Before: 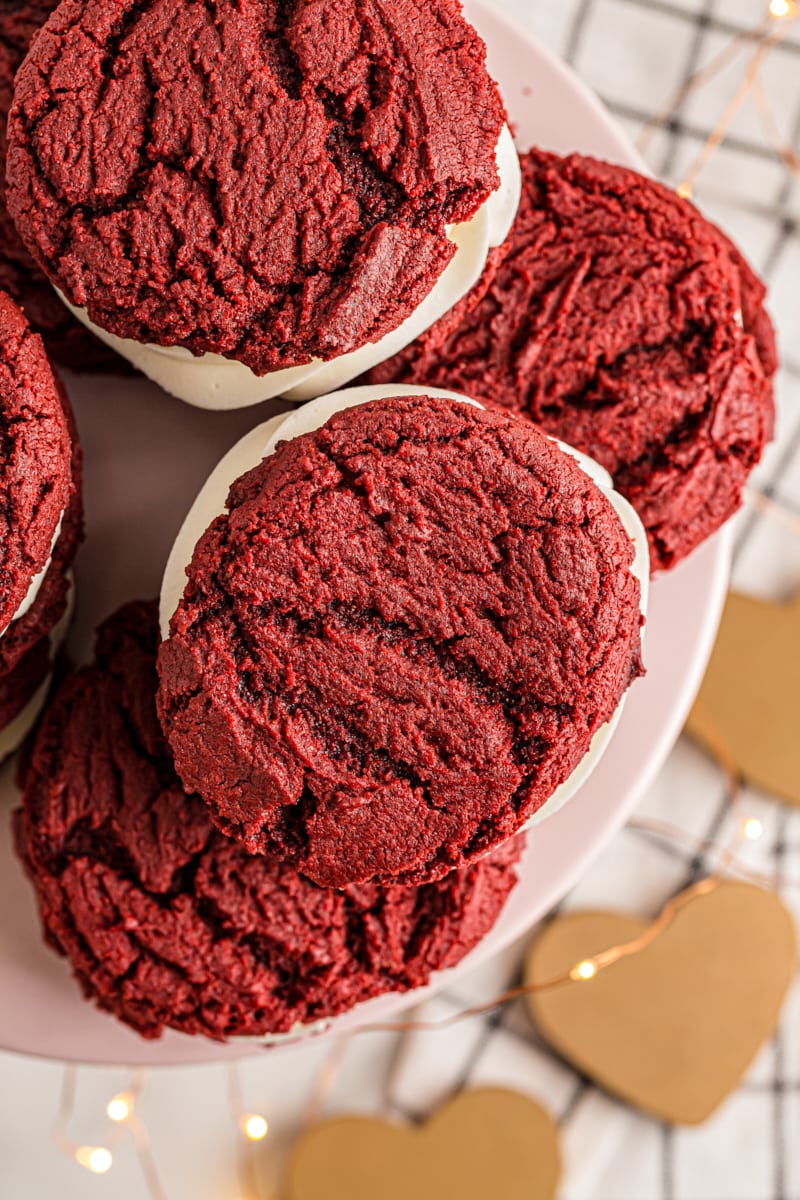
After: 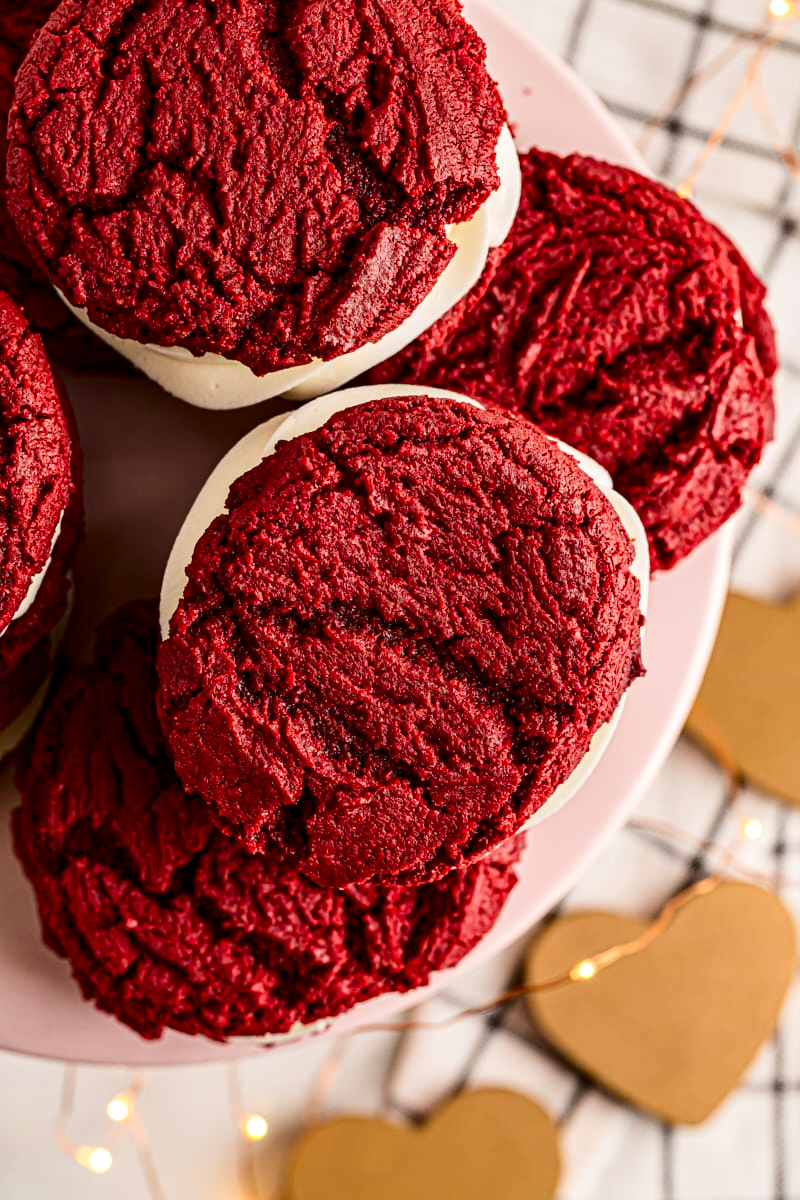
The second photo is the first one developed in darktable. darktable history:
contrast brightness saturation: contrast 0.214, brightness -0.114, saturation 0.209
